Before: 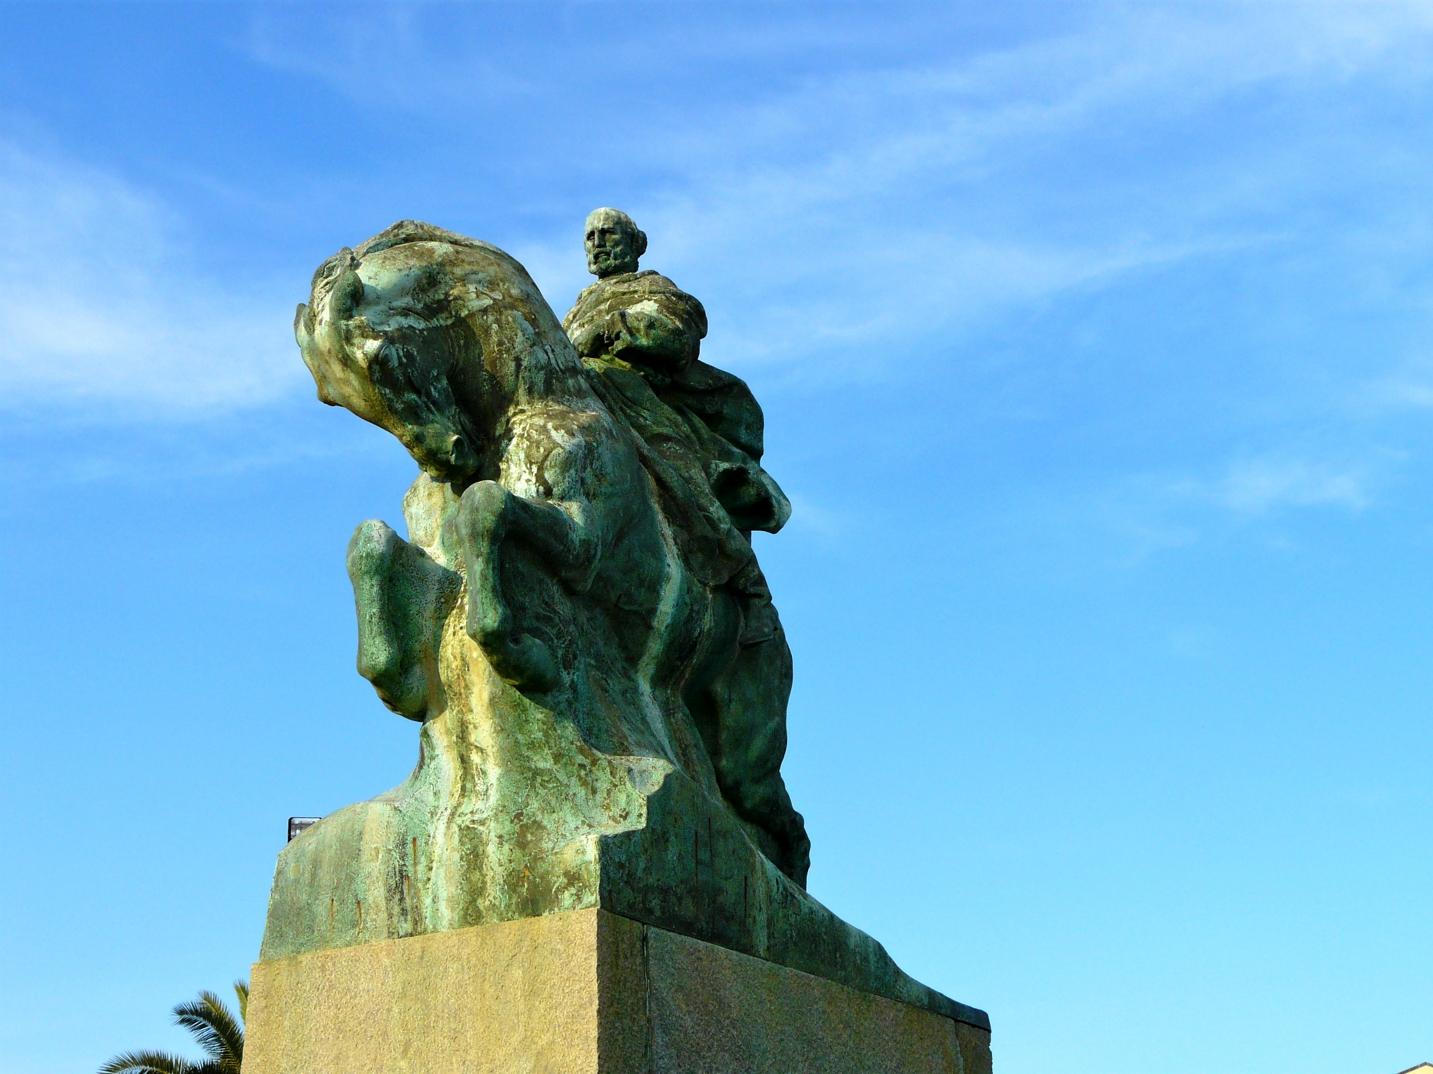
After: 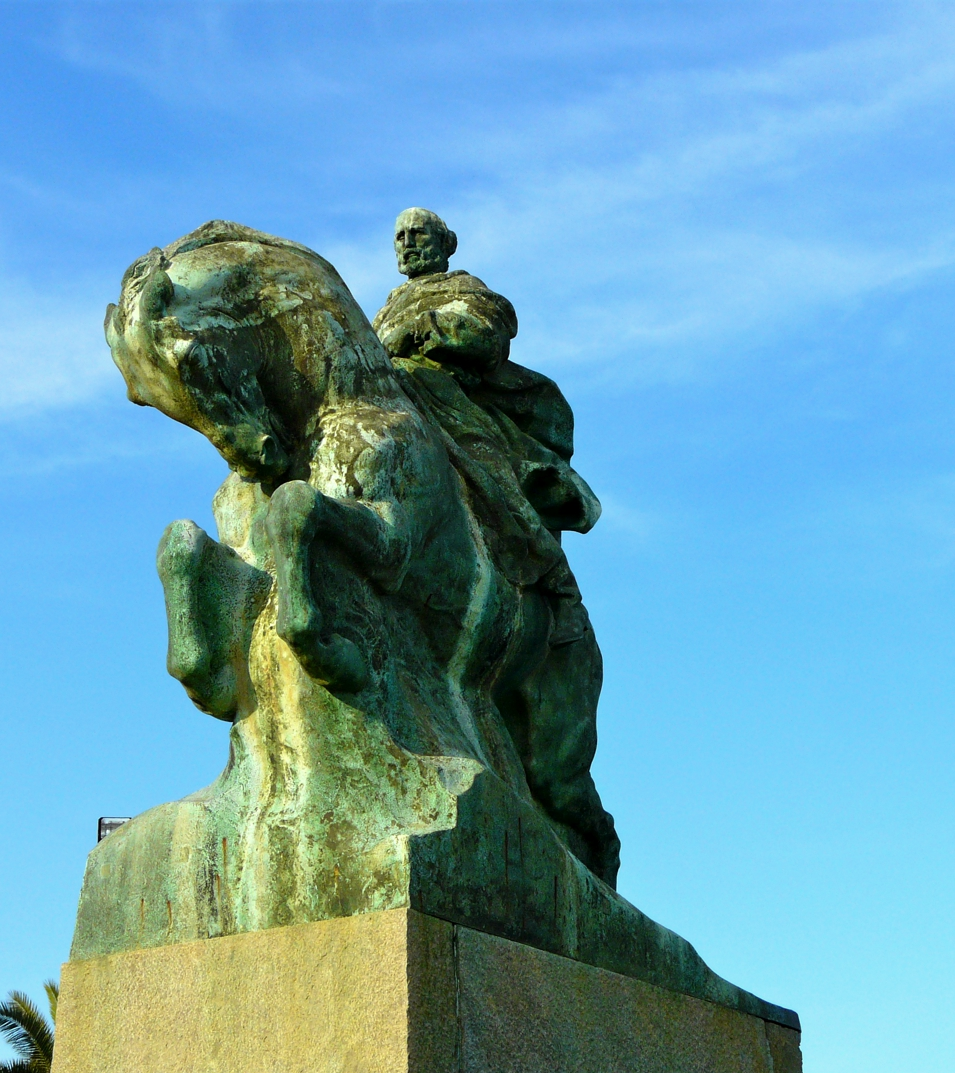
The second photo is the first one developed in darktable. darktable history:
color correction: highlights a* -2.68, highlights b* 2.57
crop and rotate: left 13.342%, right 19.991%
